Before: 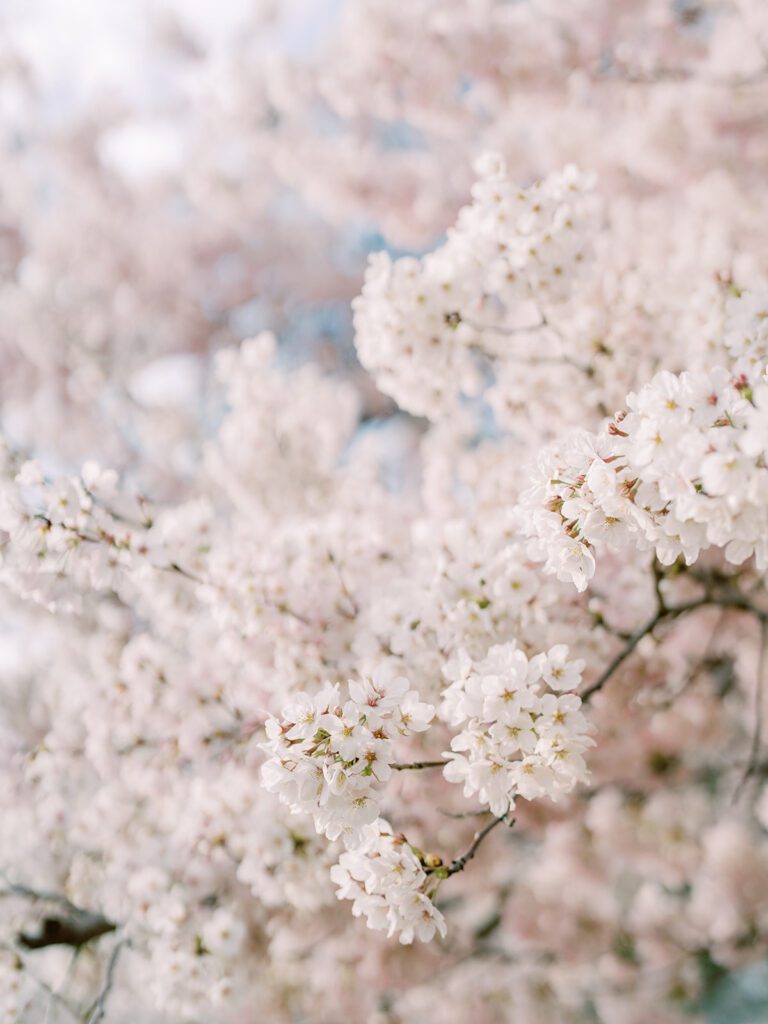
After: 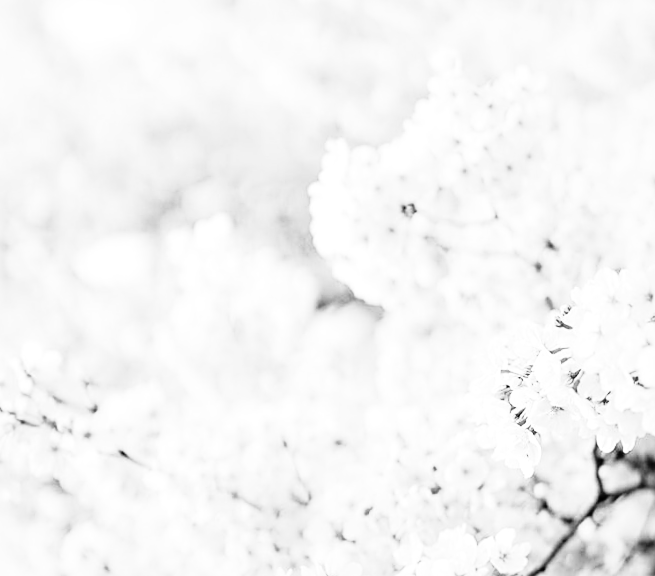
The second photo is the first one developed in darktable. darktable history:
rgb curve: curves: ch0 [(0, 0) (0.21, 0.15) (0.24, 0.21) (0.5, 0.75) (0.75, 0.96) (0.89, 0.99) (1, 1)]; ch1 [(0, 0.02) (0.21, 0.13) (0.25, 0.2) (0.5, 0.67) (0.75, 0.9) (0.89, 0.97) (1, 1)]; ch2 [(0, 0.02) (0.21, 0.13) (0.25, 0.2) (0.5, 0.67) (0.75, 0.9) (0.89, 0.97) (1, 1)], compensate middle gray true
monochrome: on, module defaults
color correction: highlights a* 12.23, highlights b* 5.41
rotate and perspective: rotation 0.679°, lens shift (horizontal) 0.136, crop left 0.009, crop right 0.991, crop top 0.078, crop bottom 0.95
crop and rotate: left 9.345%, top 7.22%, right 4.982%, bottom 32.331%
sharpen: on, module defaults
contrast equalizer: y [[0.5 ×6], [0.5 ×6], [0.5, 0.5, 0.501, 0.545, 0.707, 0.863], [0 ×6], [0 ×6]]
local contrast: mode bilateral grid, contrast 20, coarseness 50, detail 148%, midtone range 0.2
